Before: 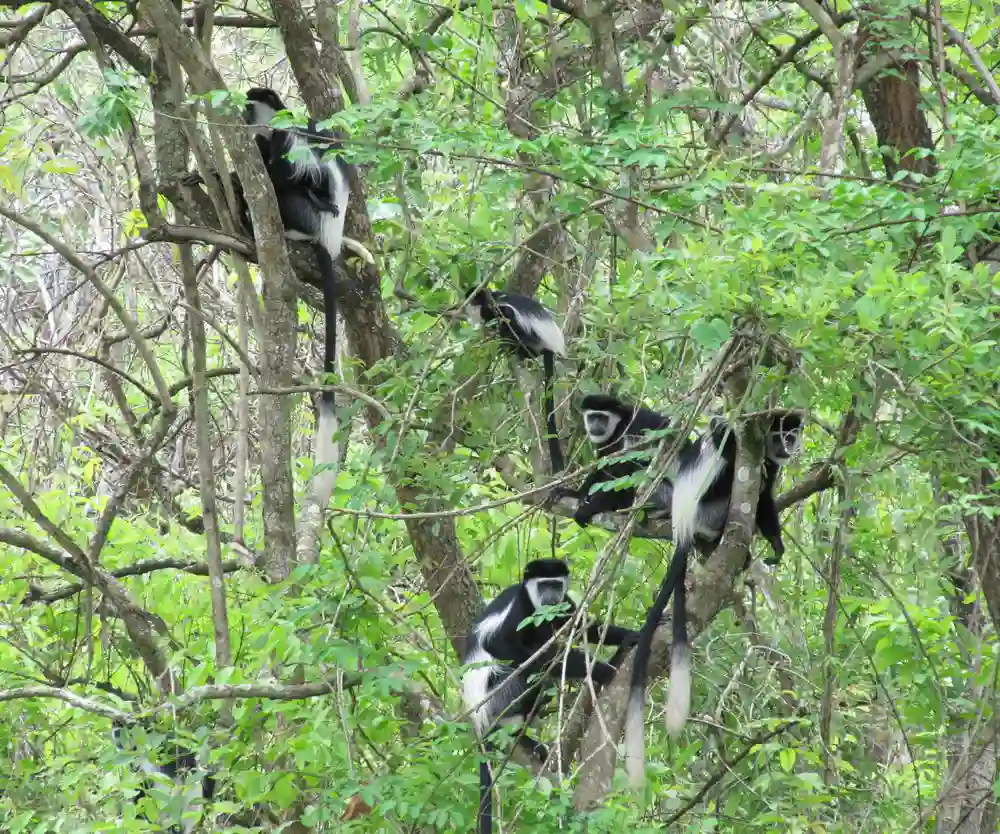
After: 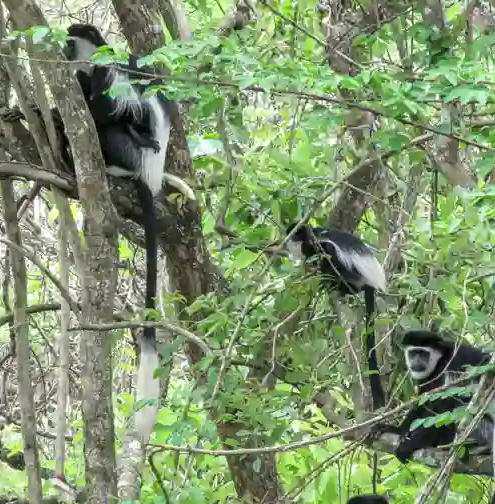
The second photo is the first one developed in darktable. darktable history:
shadows and highlights: shadows -68.28, highlights 33.93, soften with gaussian
local contrast: on, module defaults
crop: left 17.903%, top 7.688%, right 32.499%, bottom 31.779%
